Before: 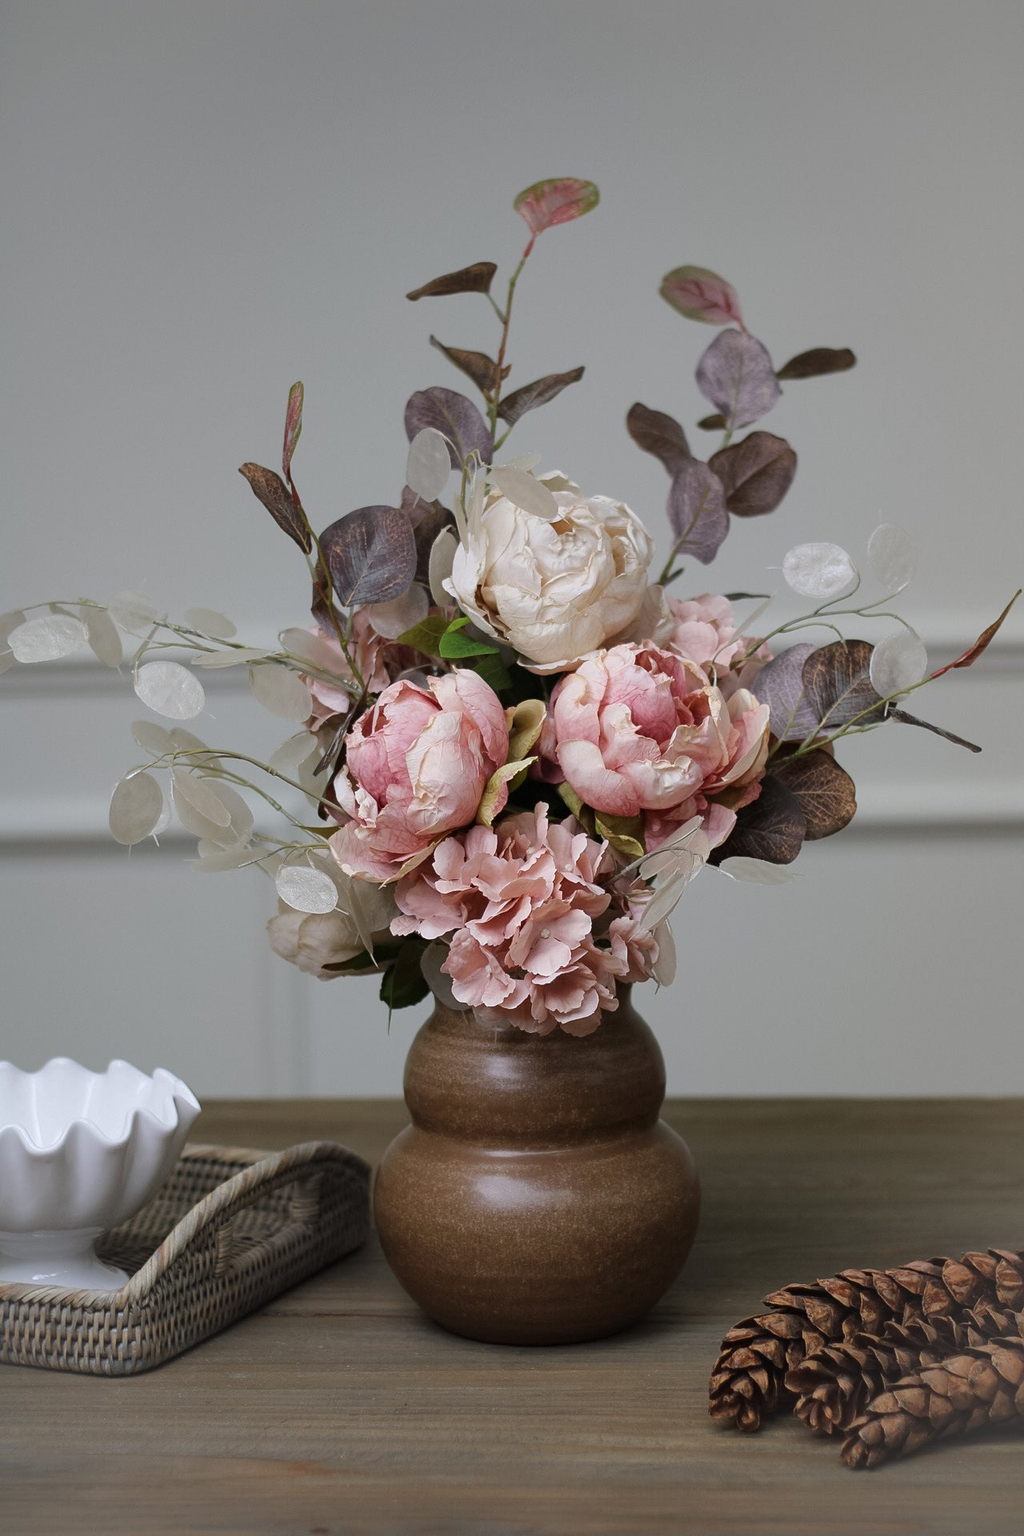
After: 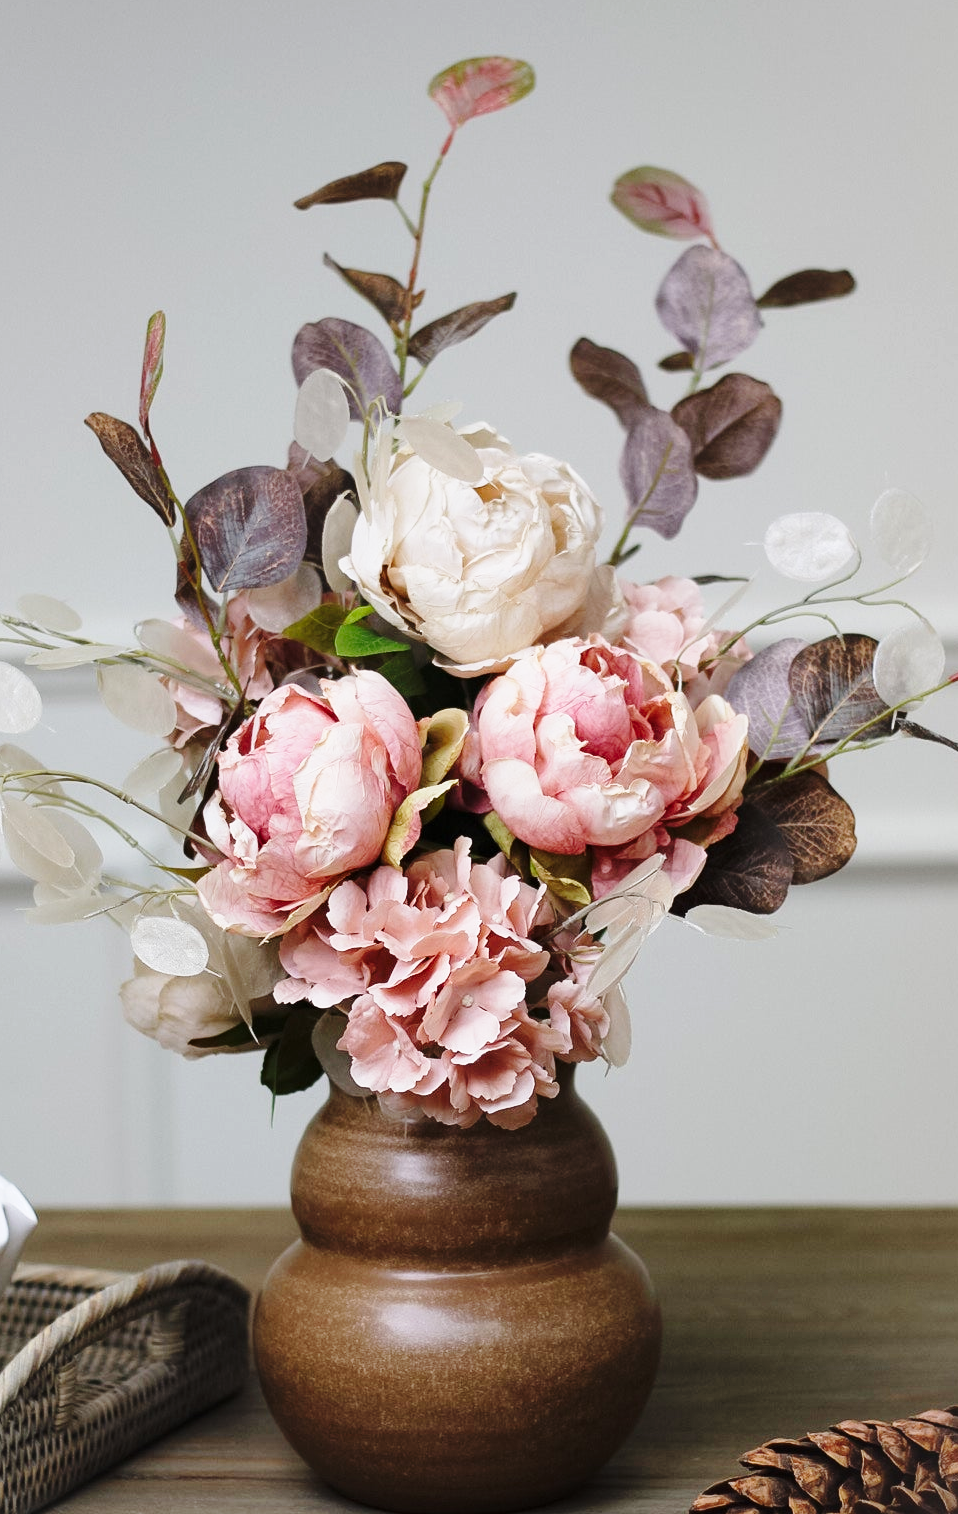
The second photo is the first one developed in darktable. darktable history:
base curve: curves: ch0 [(0, 0) (0.028, 0.03) (0.121, 0.232) (0.46, 0.748) (0.859, 0.968) (1, 1)], preserve colors none
crop: left 16.768%, top 8.653%, right 8.362%, bottom 12.485%
